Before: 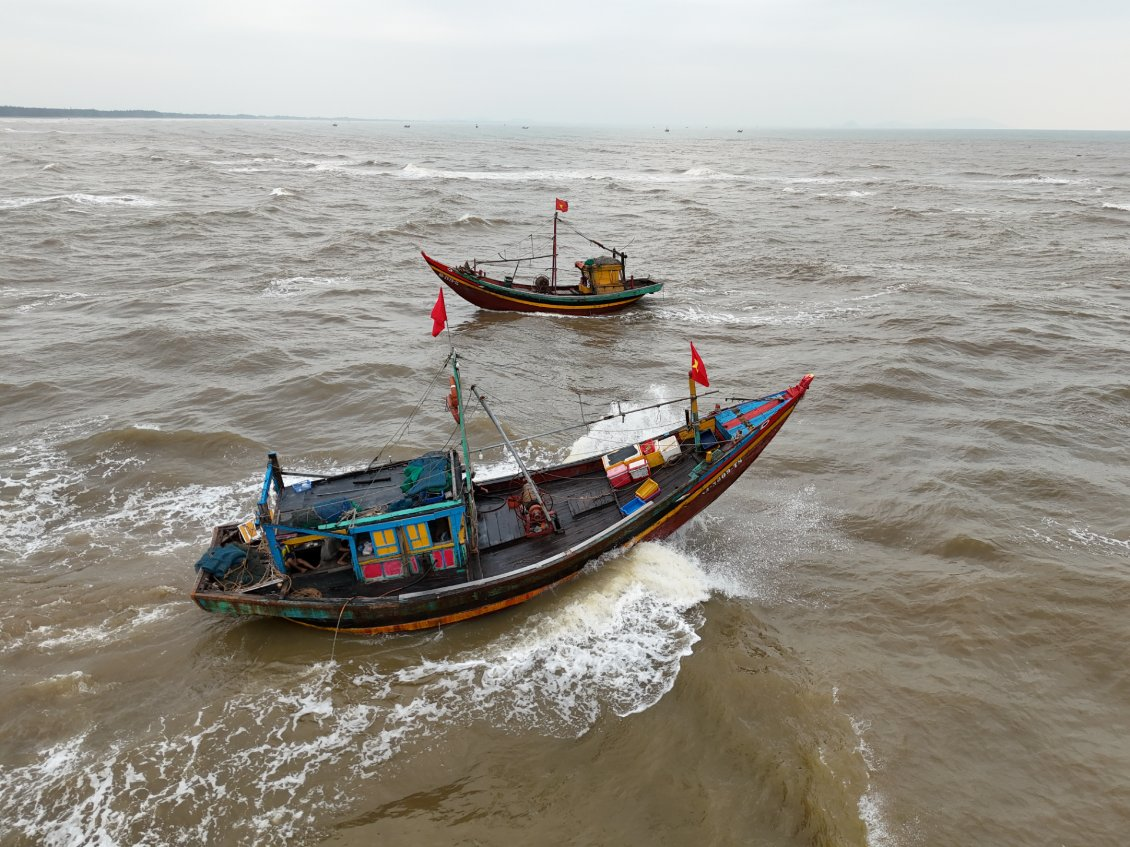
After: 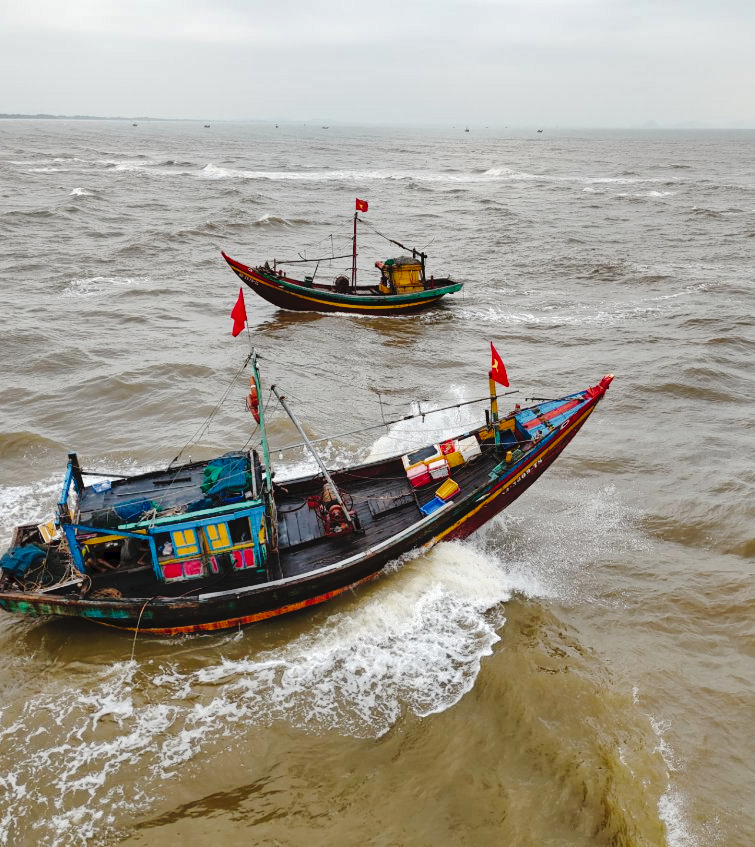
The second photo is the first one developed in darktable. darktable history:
tone curve: curves: ch0 [(0, 0) (0.003, 0.058) (0.011, 0.061) (0.025, 0.065) (0.044, 0.076) (0.069, 0.083) (0.1, 0.09) (0.136, 0.102) (0.177, 0.145) (0.224, 0.196) (0.277, 0.278) (0.335, 0.375) (0.399, 0.486) (0.468, 0.578) (0.543, 0.651) (0.623, 0.717) (0.709, 0.783) (0.801, 0.838) (0.898, 0.91) (1, 1)], preserve colors none
shadows and highlights: soften with gaussian
crop and rotate: left 17.732%, right 15.423%
local contrast: highlights 100%, shadows 100%, detail 120%, midtone range 0.2
